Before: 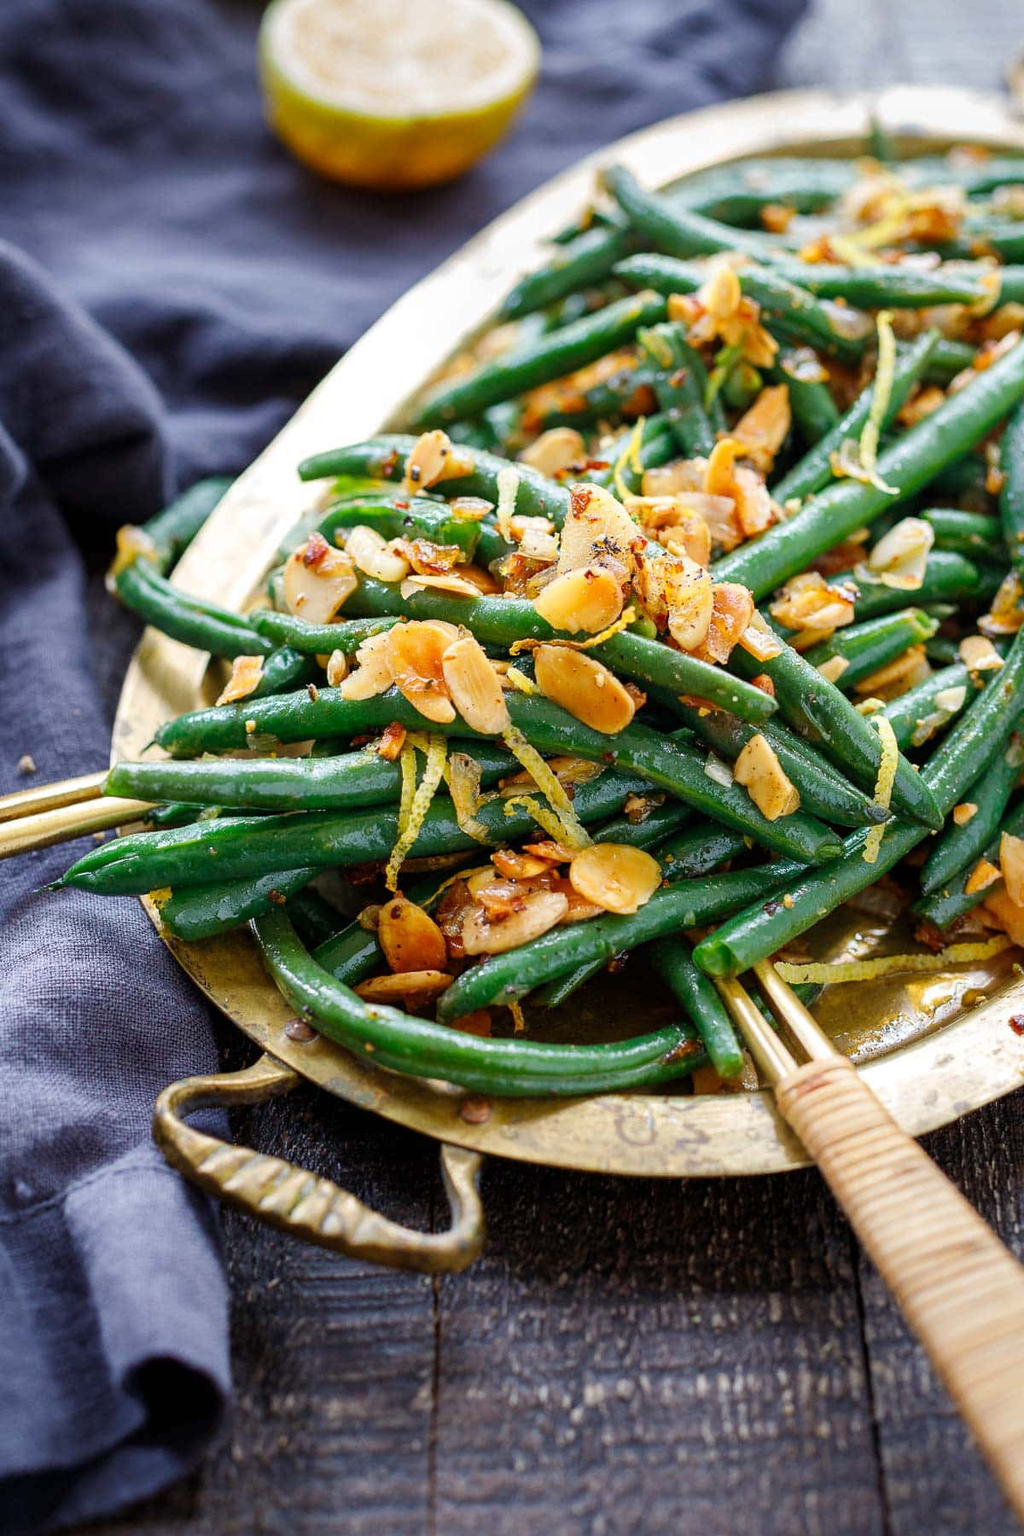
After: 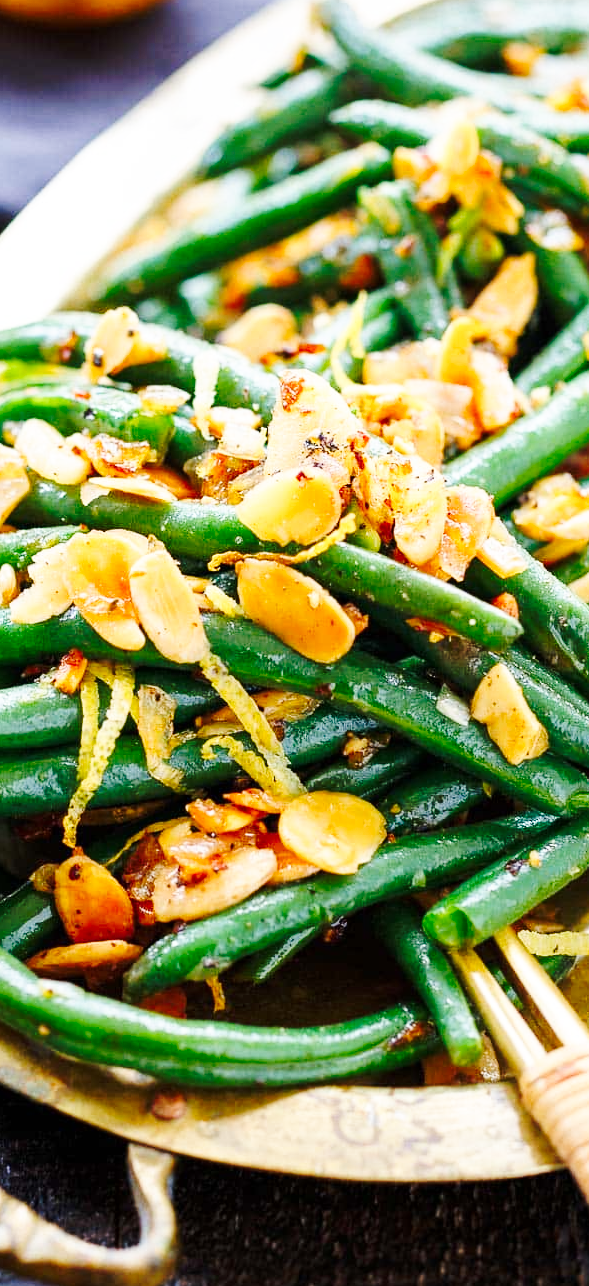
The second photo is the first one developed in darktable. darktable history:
crop: left 32.483%, top 10.995%, right 18.404%, bottom 17.517%
tone curve: curves: ch0 [(0, 0) (0.003, 0.003) (0.011, 0.012) (0.025, 0.026) (0.044, 0.046) (0.069, 0.072) (0.1, 0.104) (0.136, 0.141) (0.177, 0.185) (0.224, 0.247) (0.277, 0.335) (0.335, 0.447) (0.399, 0.539) (0.468, 0.636) (0.543, 0.723) (0.623, 0.803) (0.709, 0.873) (0.801, 0.936) (0.898, 0.978) (1, 1)], preserve colors none
